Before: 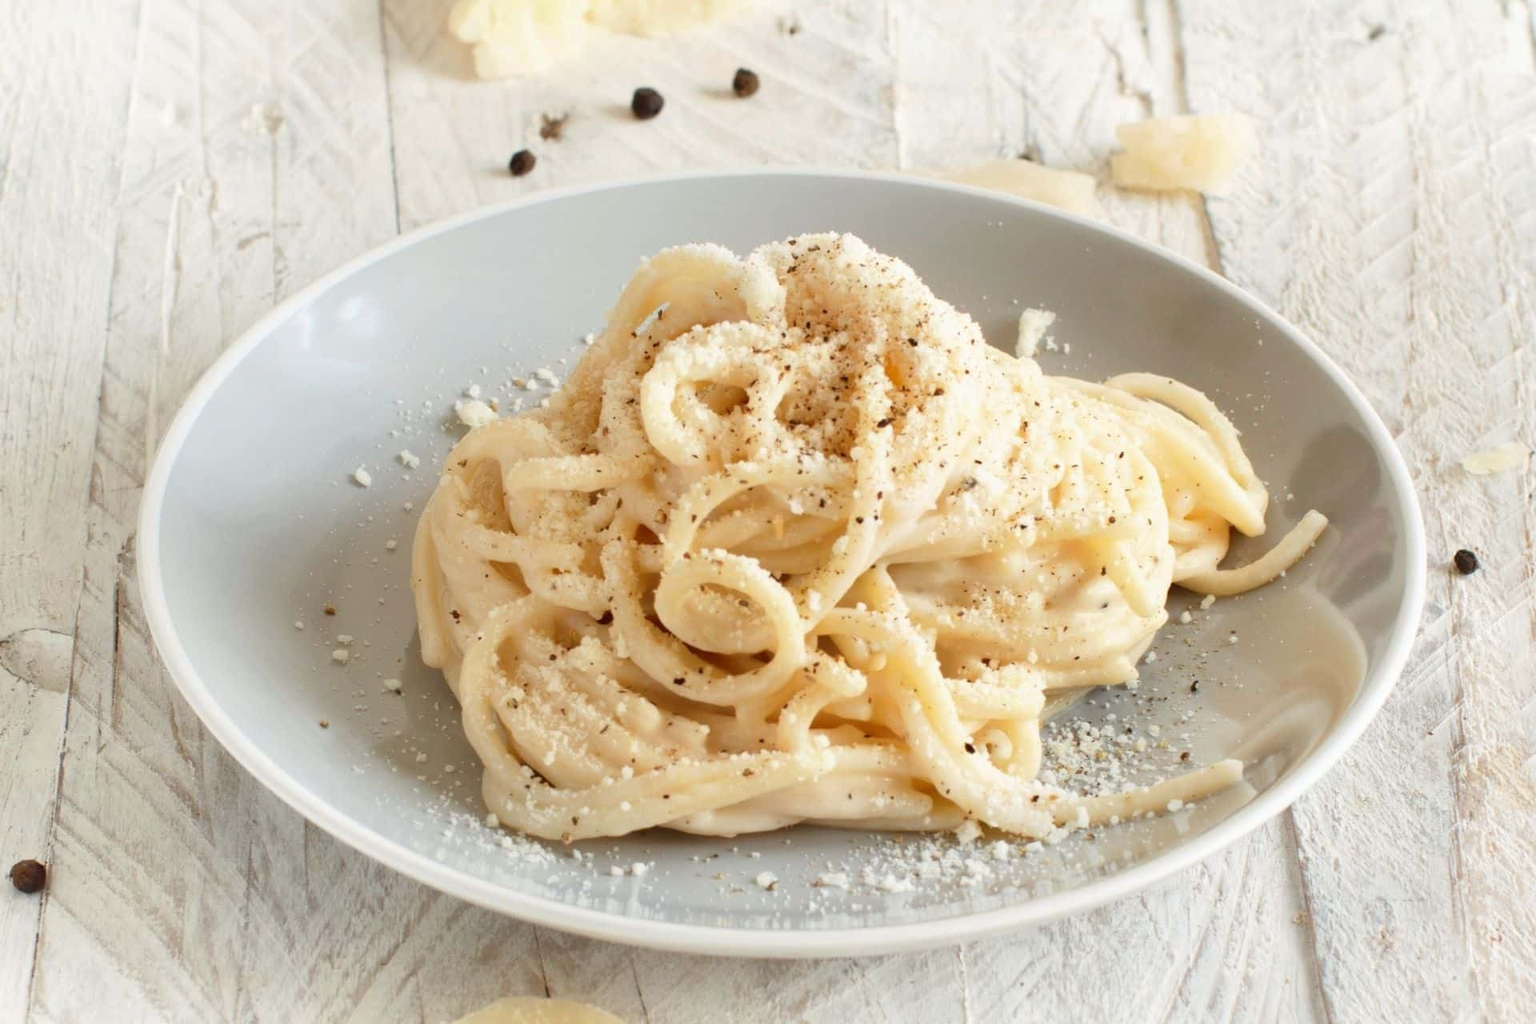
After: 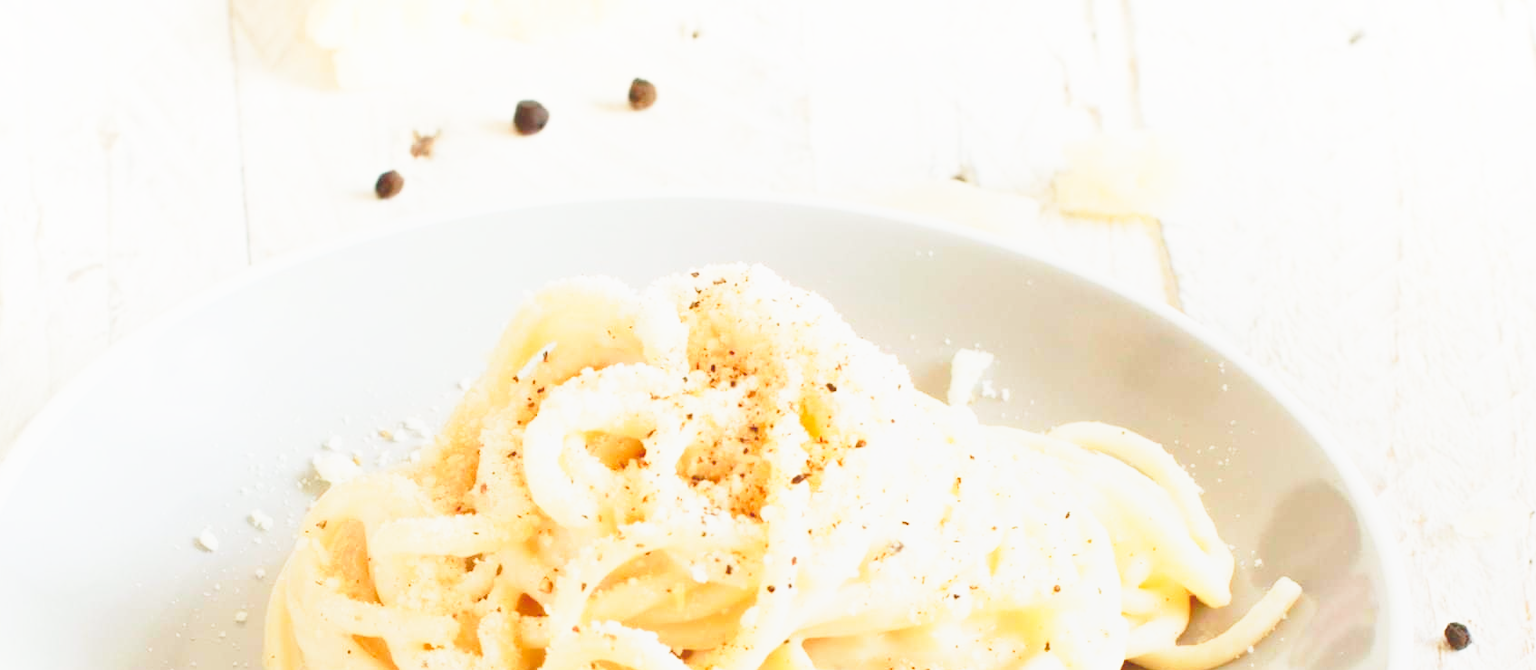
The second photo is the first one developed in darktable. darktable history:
crop and rotate: left 11.63%, bottom 42.167%
base curve: curves: ch0 [(0, 0) (0.012, 0.01) (0.073, 0.168) (0.31, 0.711) (0.645, 0.957) (1, 1)], preserve colors none
local contrast: detail 70%
